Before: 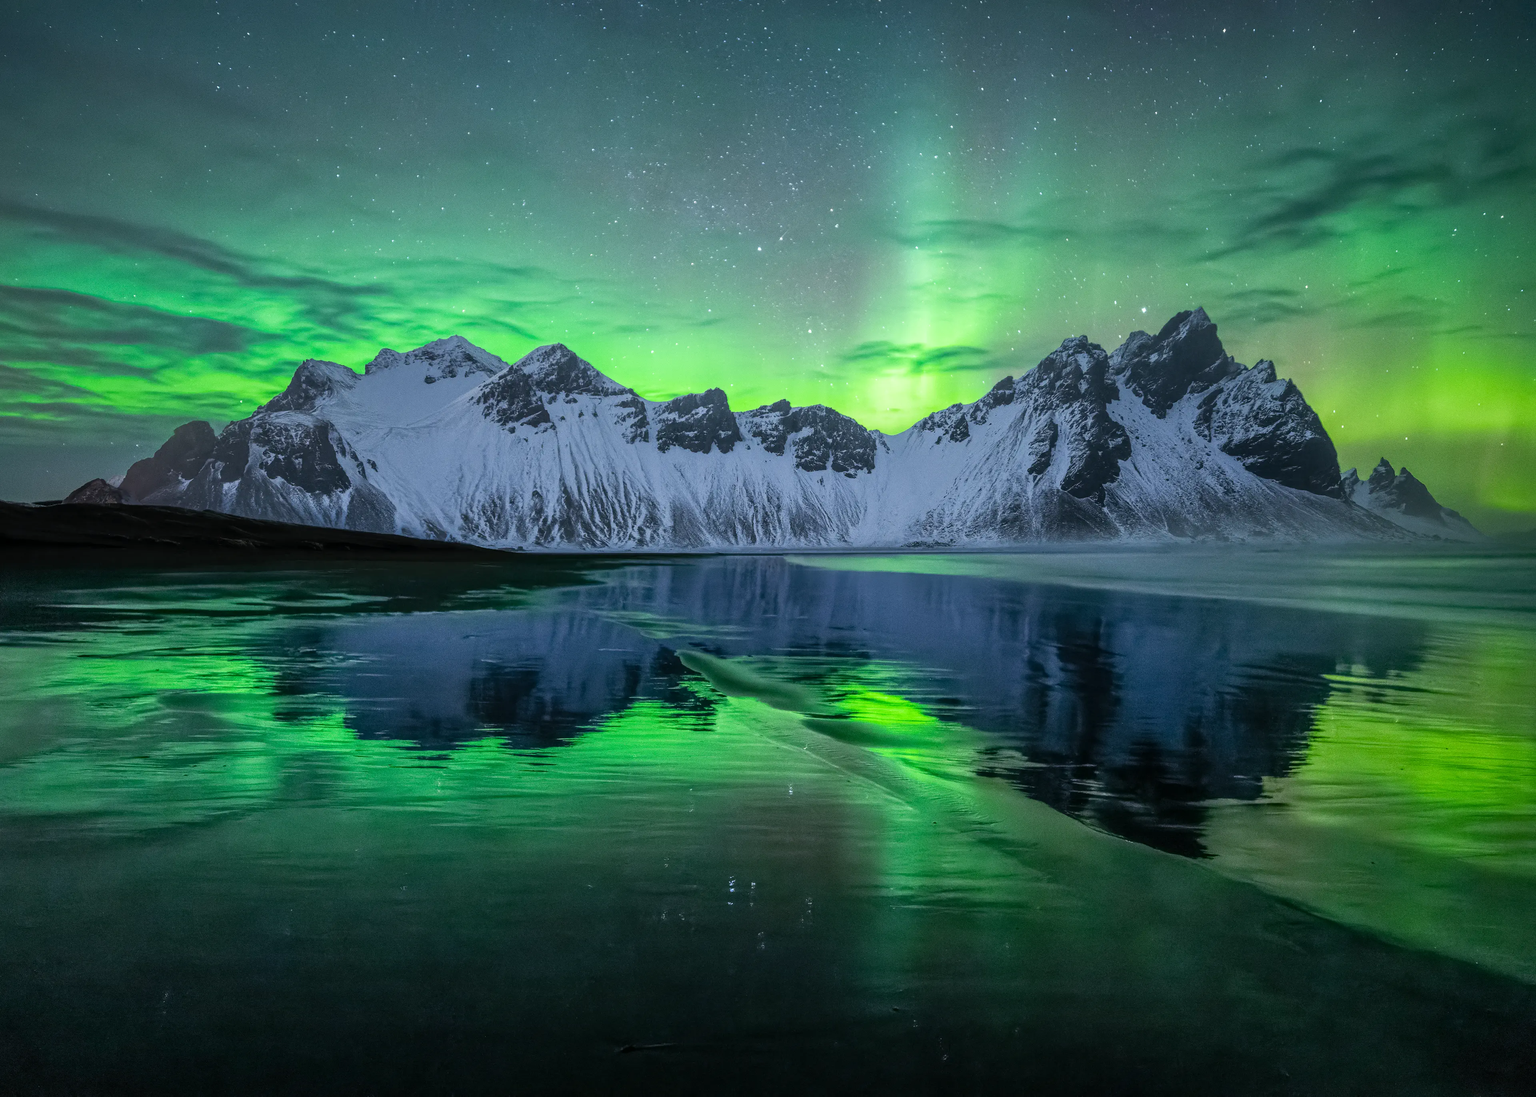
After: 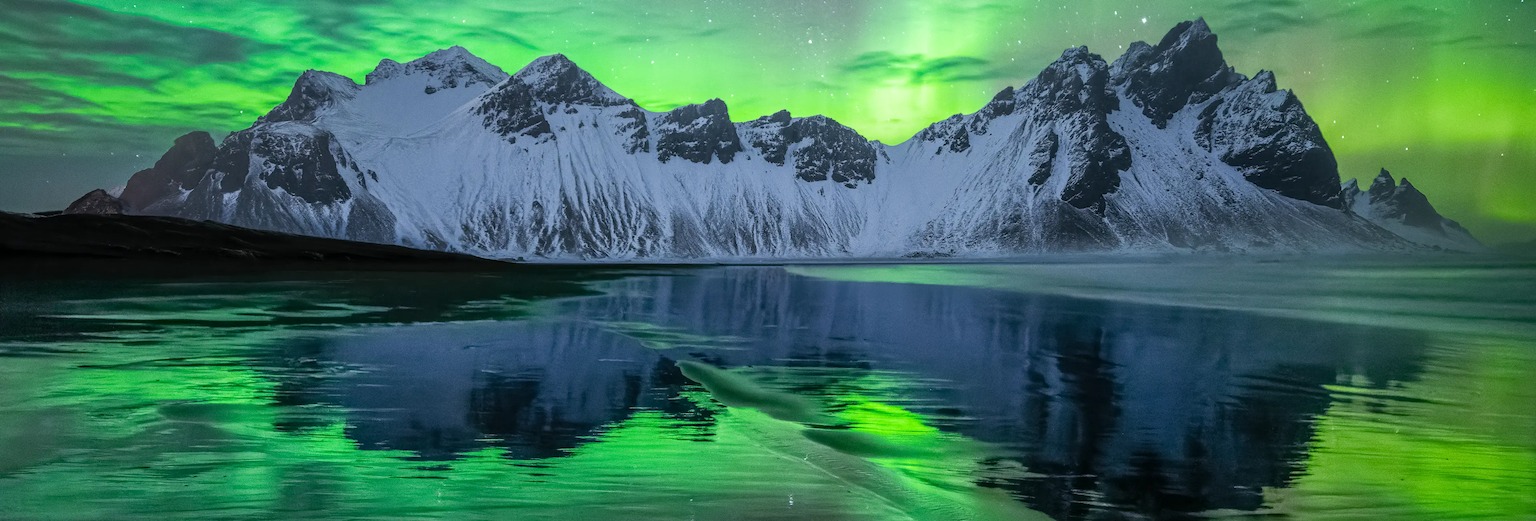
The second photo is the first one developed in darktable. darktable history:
crop and rotate: top 26.467%, bottom 26.019%
